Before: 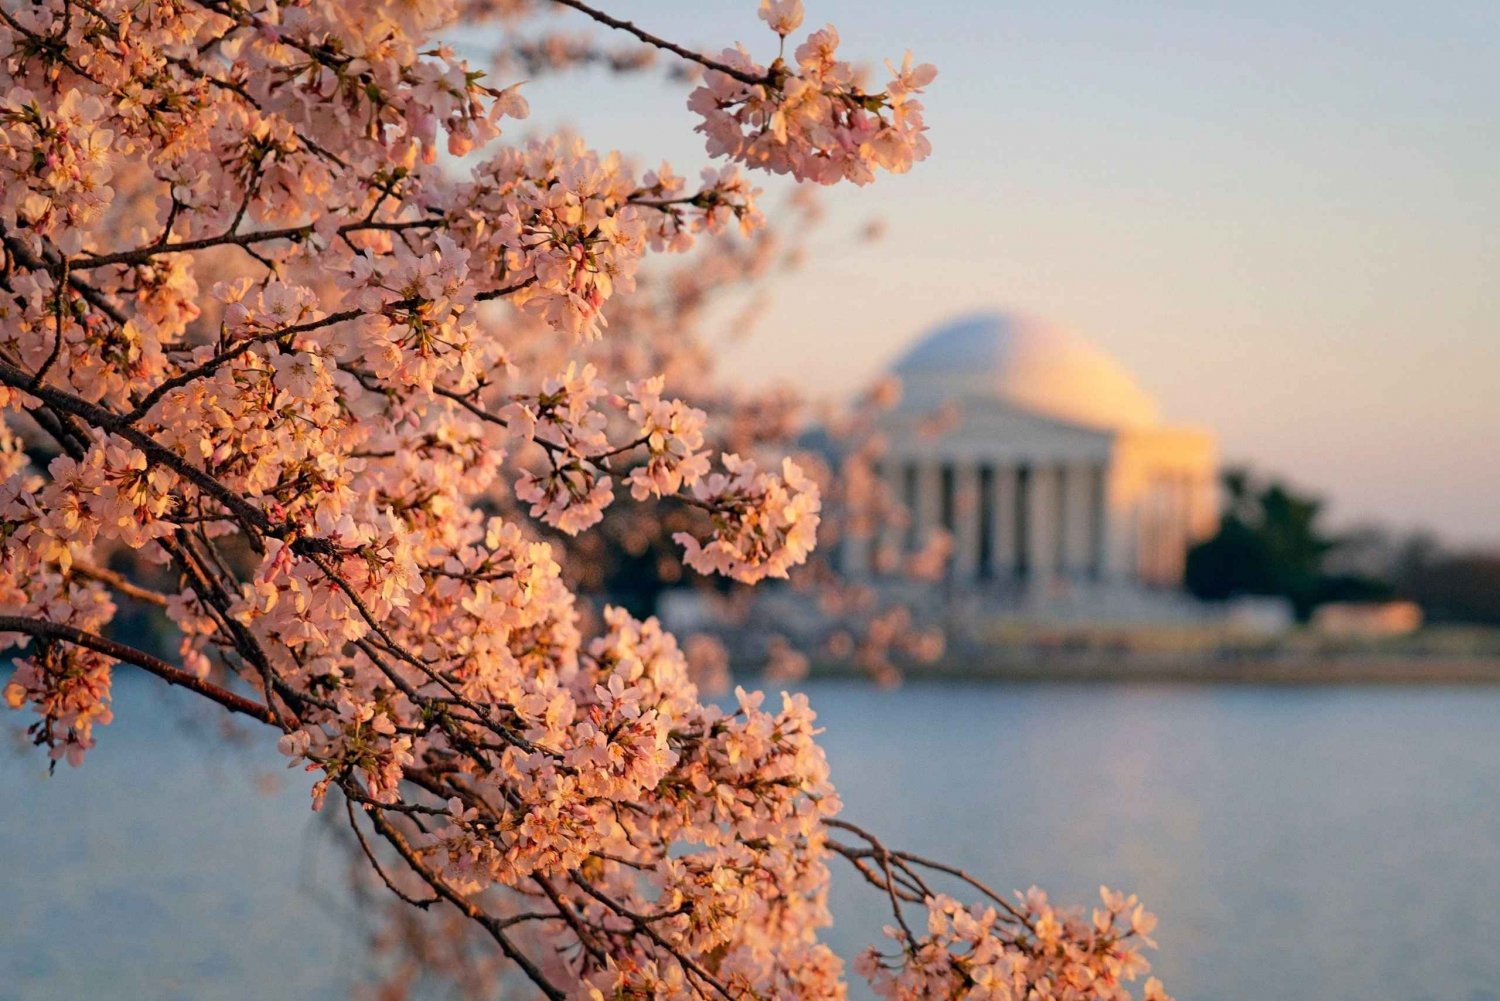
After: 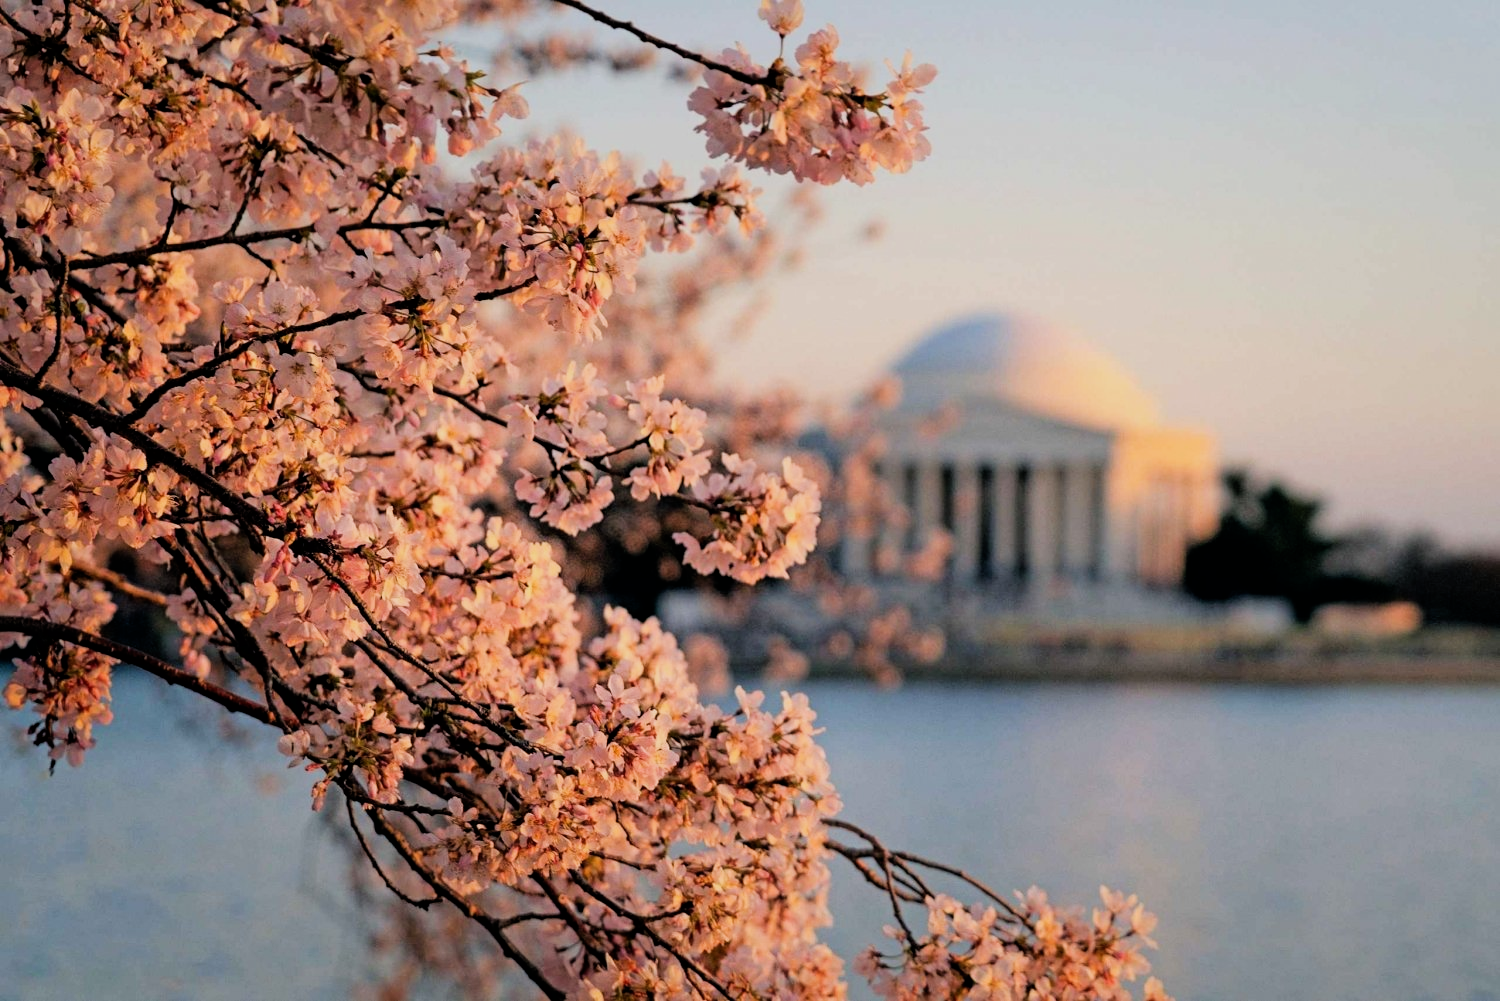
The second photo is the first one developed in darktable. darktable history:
filmic rgb: black relative exposure -5.01 EV, white relative exposure 3.51 EV, threshold 5.97 EV, hardness 3.16, contrast 1.19, highlights saturation mix -49.73%, enable highlight reconstruction true
